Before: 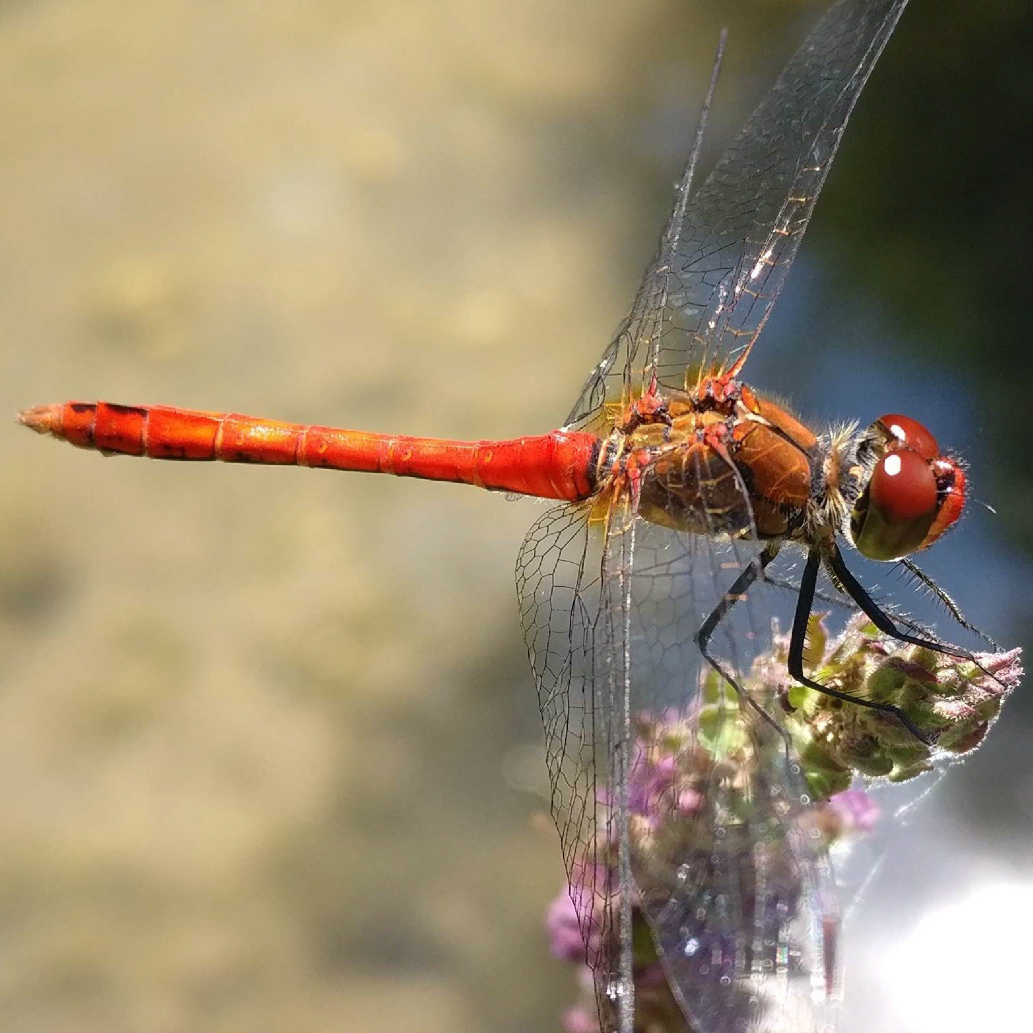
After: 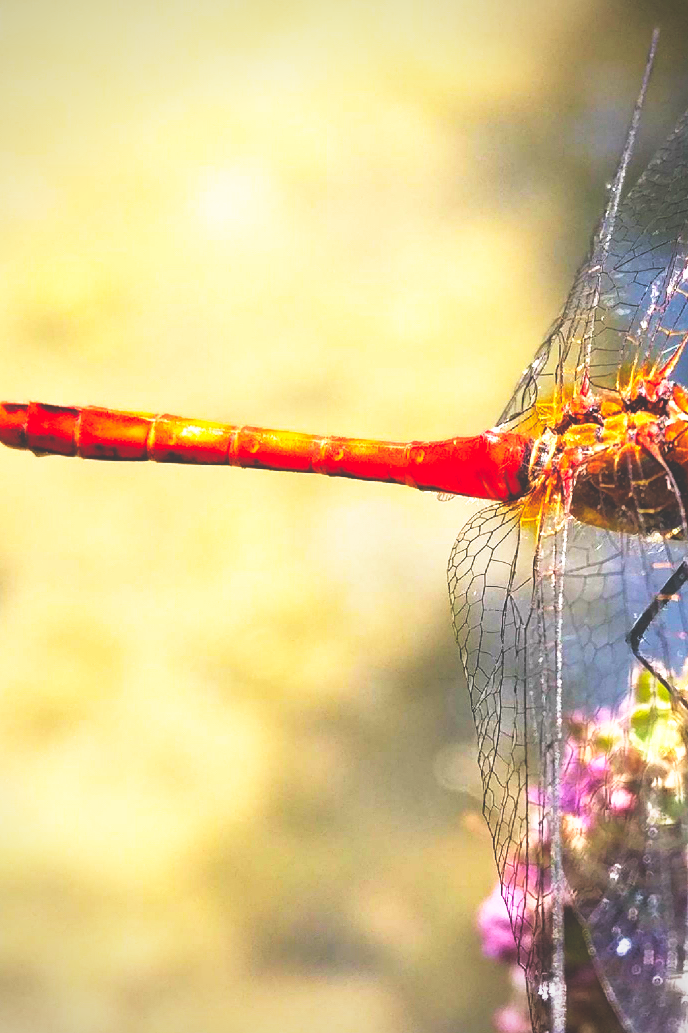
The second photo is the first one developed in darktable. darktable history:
vignetting: fall-off radius 60.92%
exposure: black level correction 0.001, exposure 0.5 EV, compensate exposure bias true, compensate highlight preservation false
base curve: curves: ch0 [(0, 0.036) (0.007, 0.037) (0.604, 0.887) (1, 1)], preserve colors none
white balance: red 1.009, blue 1.027
color balance rgb: perceptual saturation grading › global saturation 25%, global vibrance 20%
crop and rotate: left 6.617%, right 26.717%
